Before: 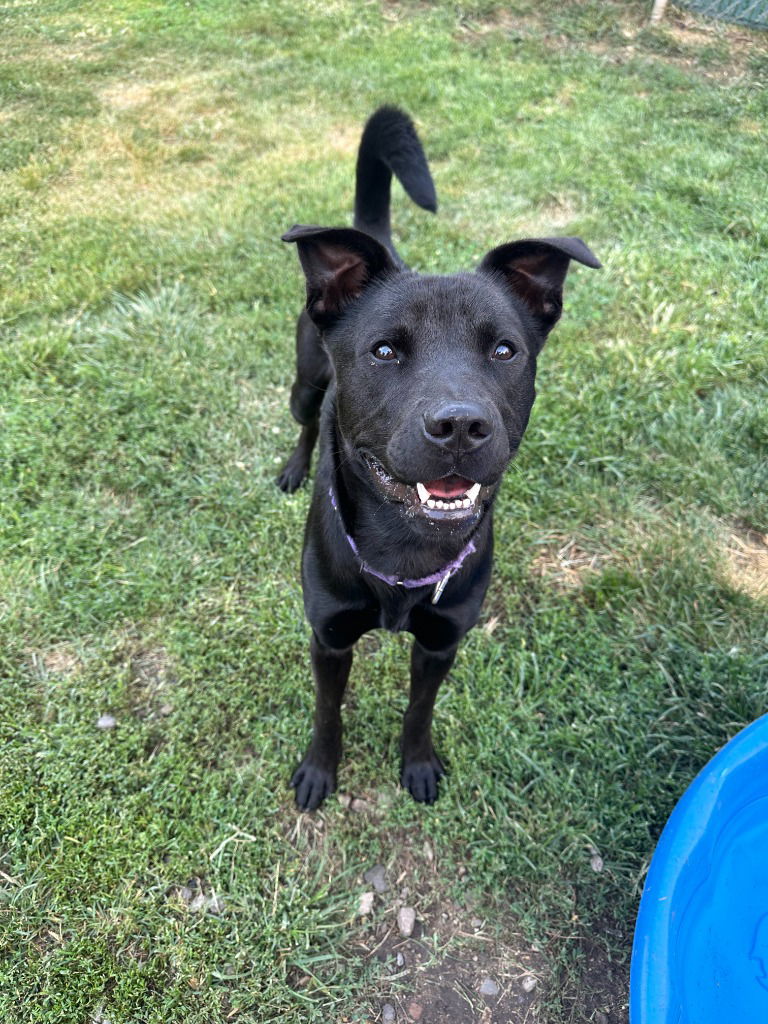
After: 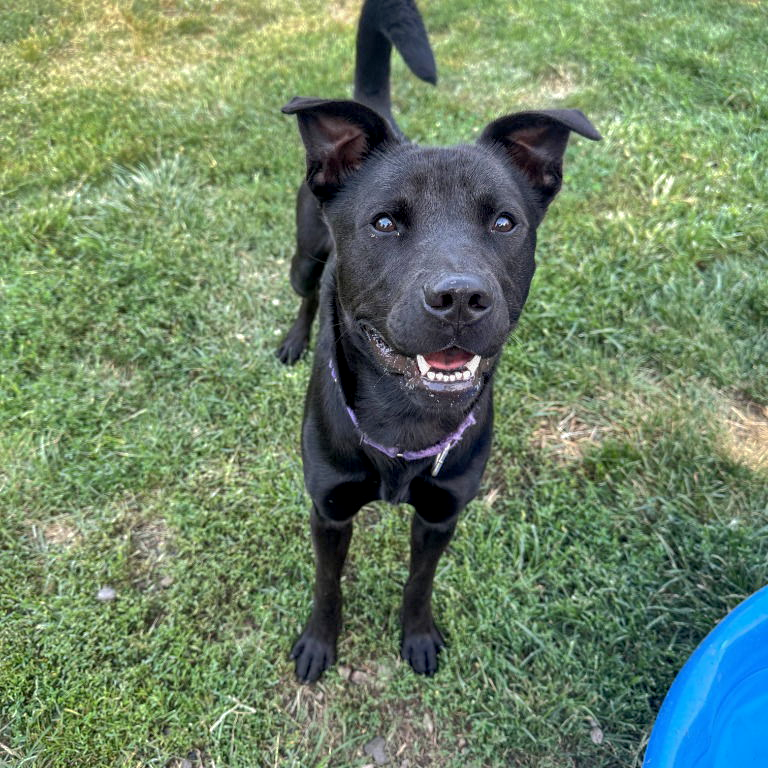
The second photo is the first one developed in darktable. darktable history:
local contrast: on, module defaults
shadows and highlights: highlights -60
crop and rotate: top 12.5%, bottom 12.5%
